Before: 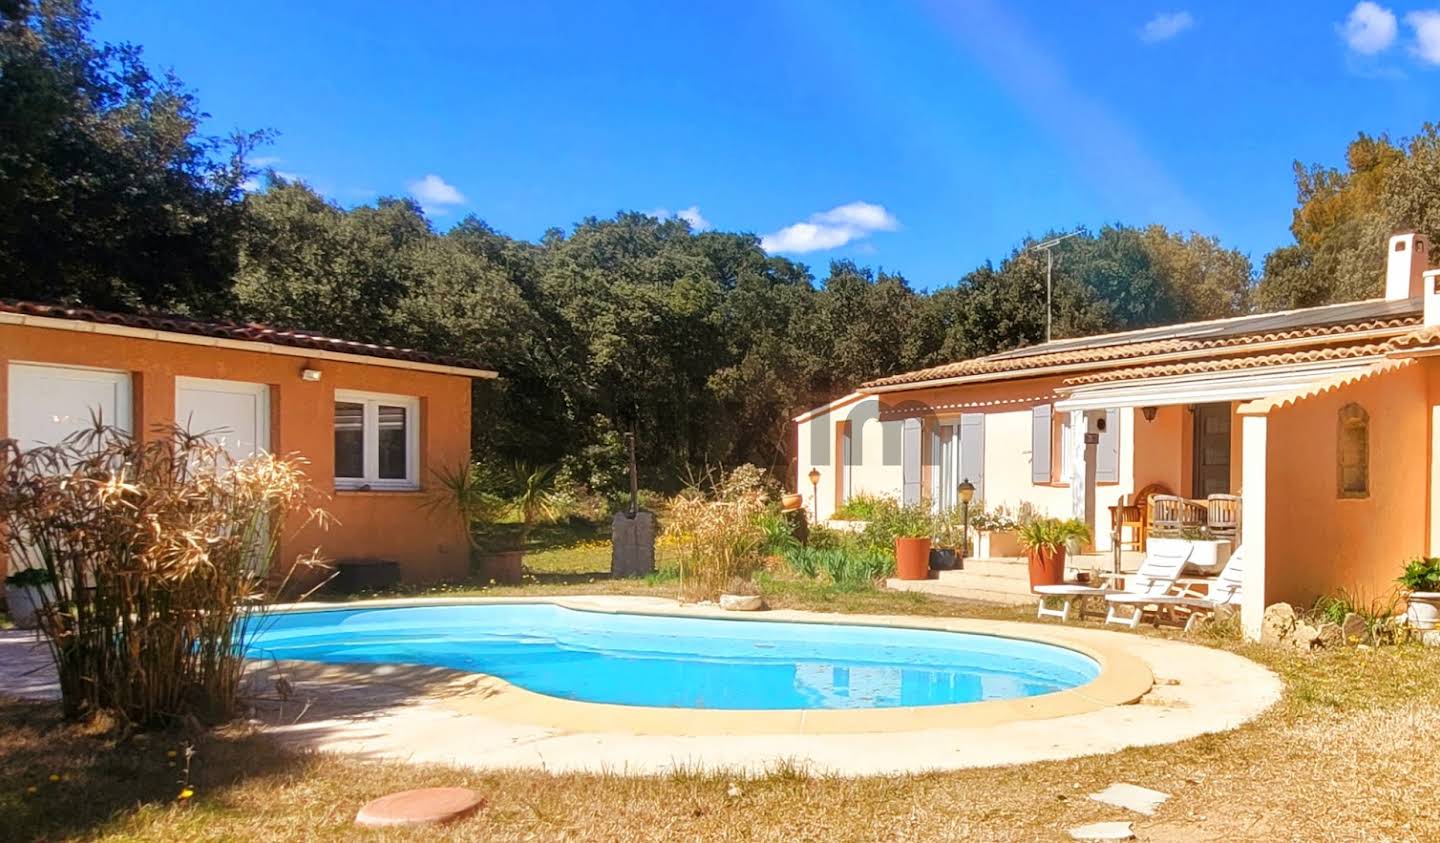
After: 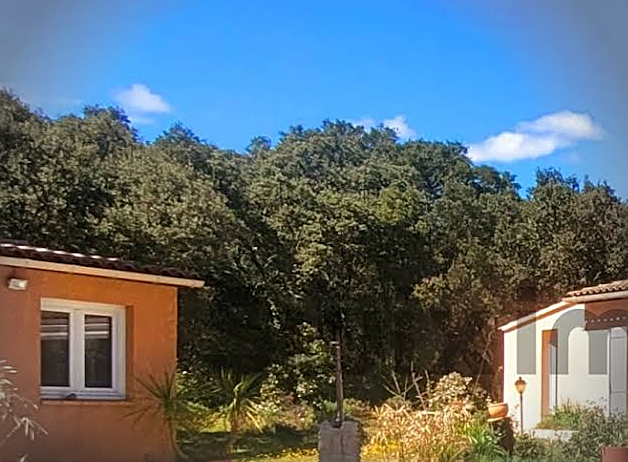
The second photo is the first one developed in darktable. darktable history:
crop: left 20.483%, top 10.88%, right 35.882%, bottom 34.208%
sharpen: on, module defaults
vignetting: fall-off radius 31.65%
